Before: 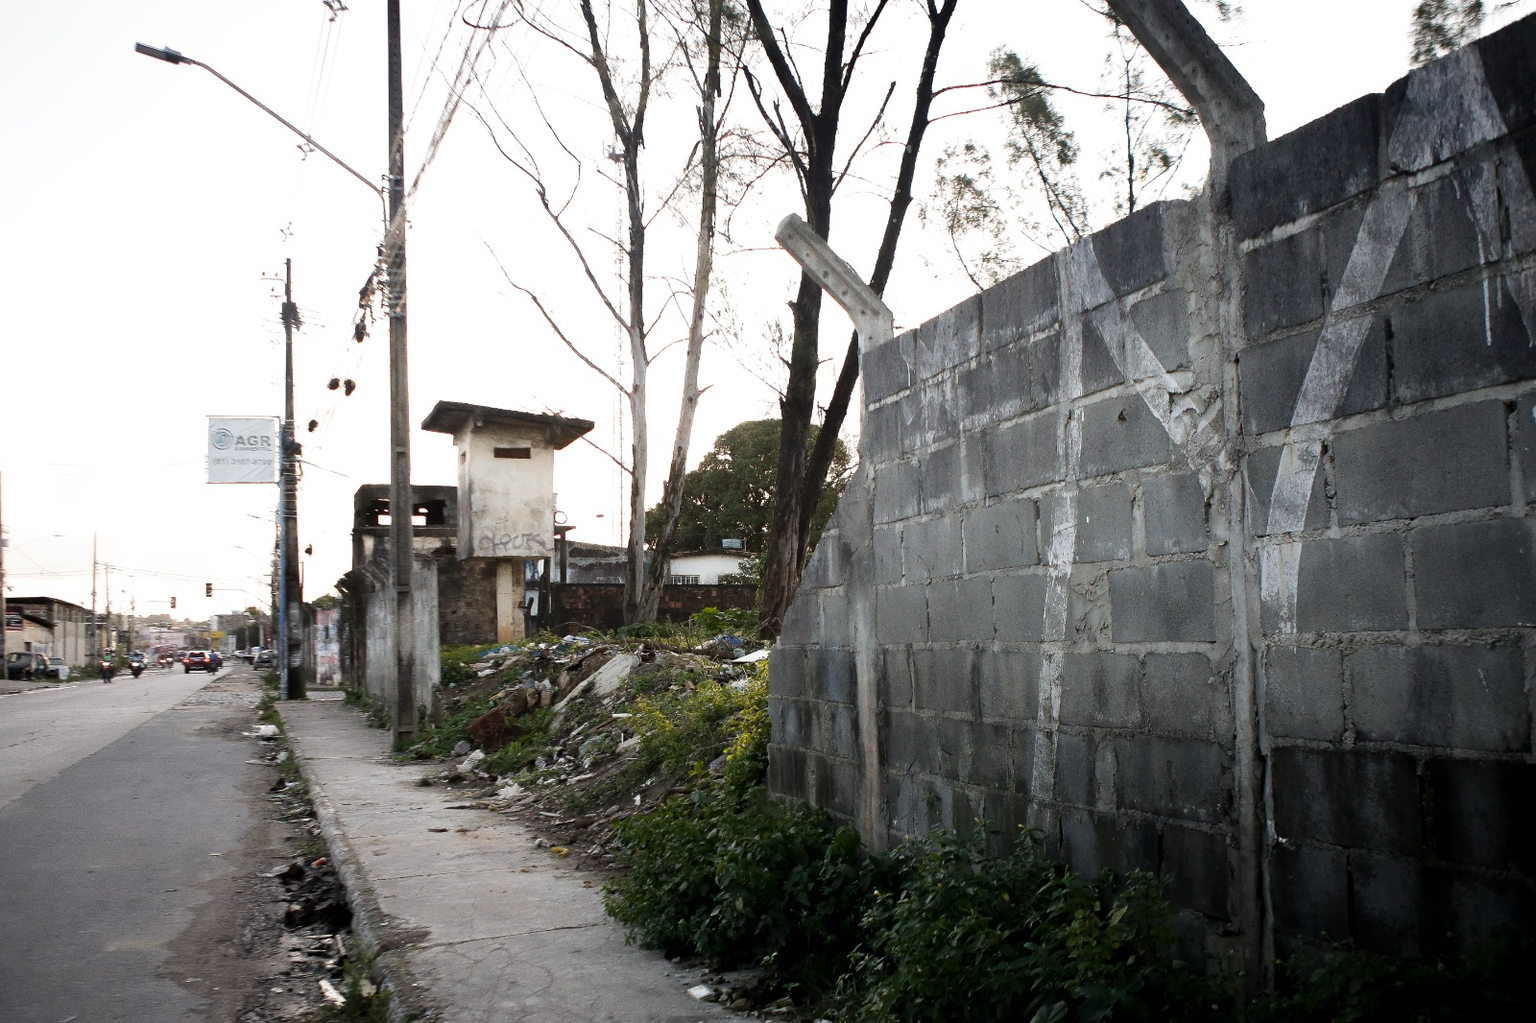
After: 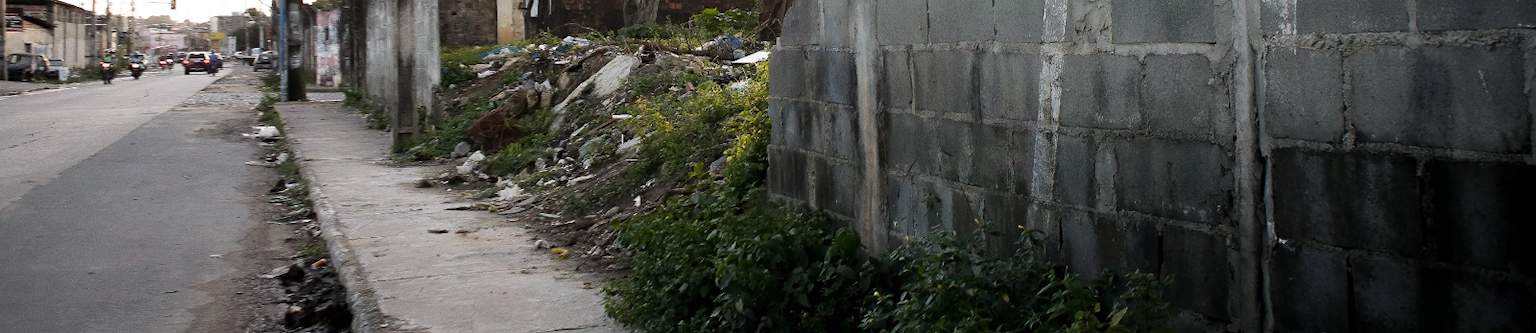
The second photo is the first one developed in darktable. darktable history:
crop and rotate: top 58.618%, bottom 8.779%
